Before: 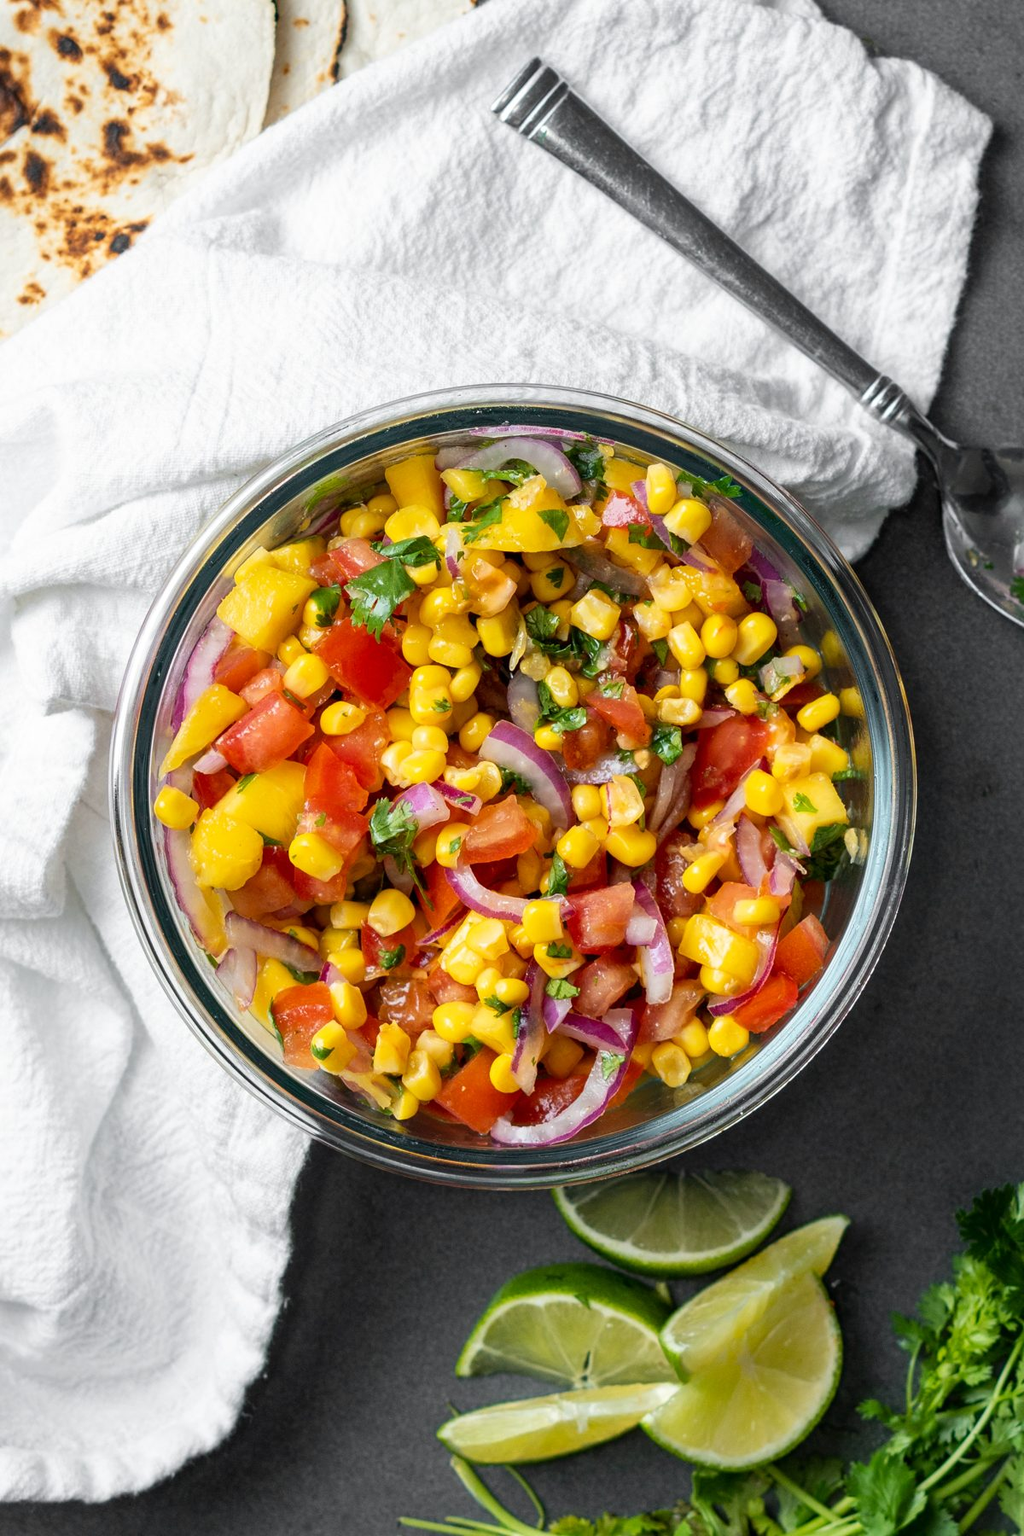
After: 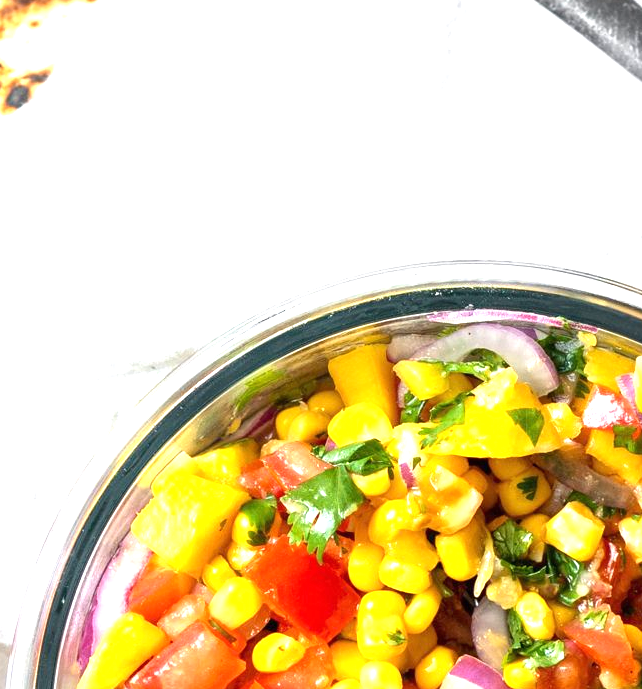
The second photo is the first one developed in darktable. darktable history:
crop: left 10.257%, top 10.539%, right 36.193%, bottom 51.164%
exposure: black level correction 0, exposure 1.103 EV, compensate highlight preservation false
